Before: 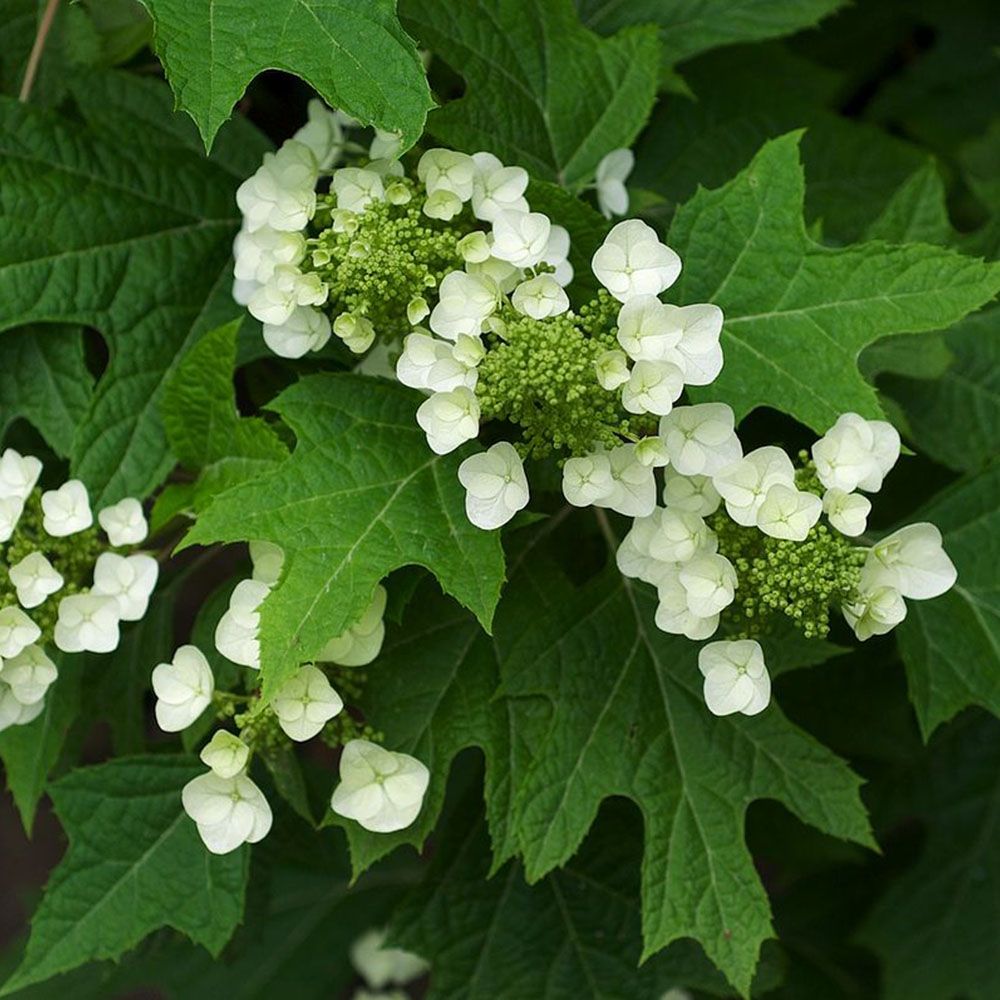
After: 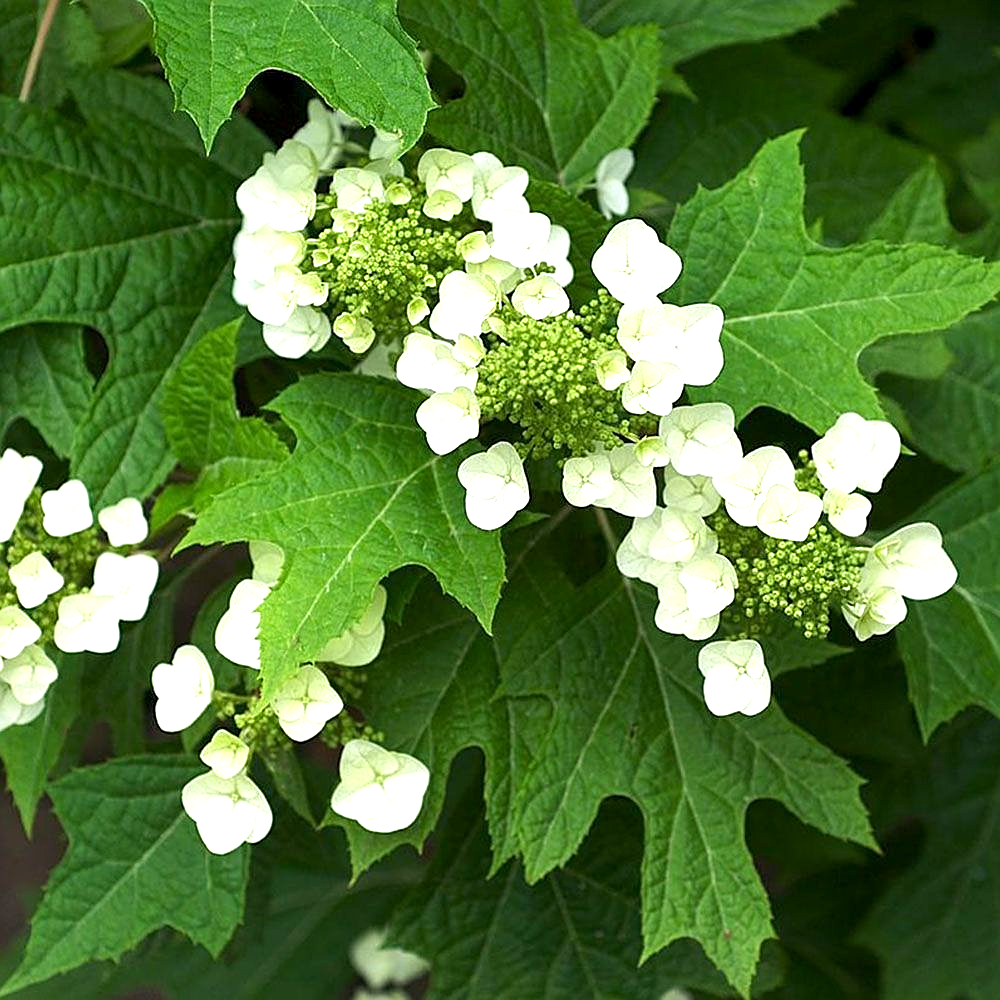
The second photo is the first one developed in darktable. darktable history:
exposure: black level correction 0.001, exposure 0.964 EV, compensate highlight preservation false
sharpen: on, module defaults
tone equalizer: edges refinement/feathering 500, mask exposure compensation -1.57 EV, preserve details no
